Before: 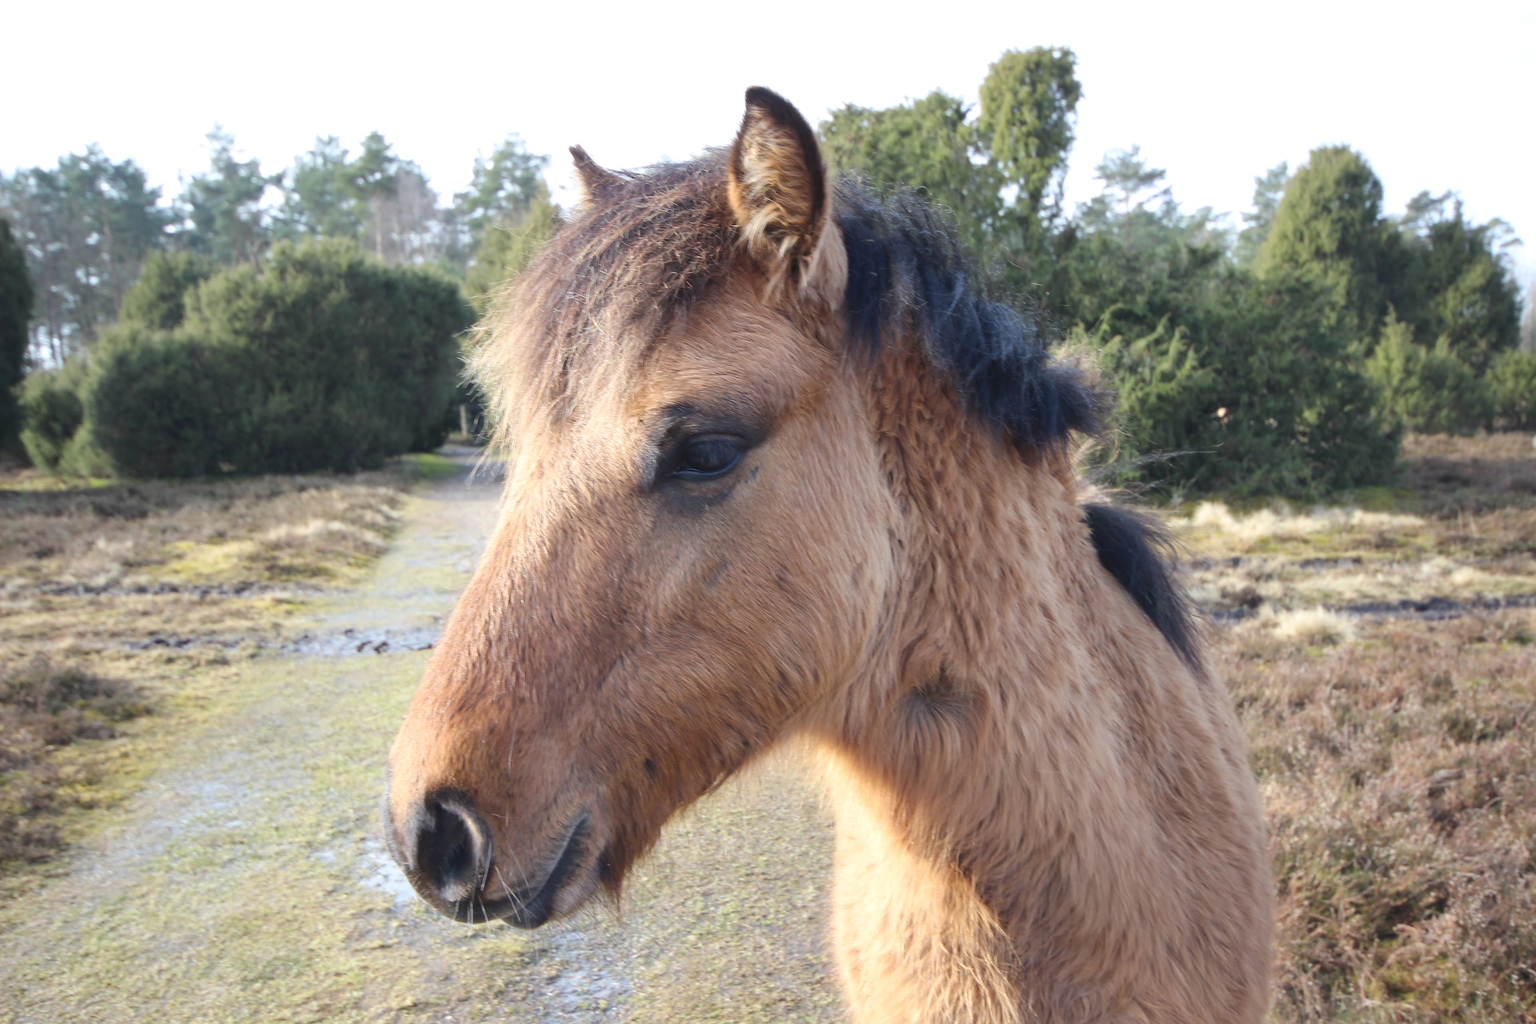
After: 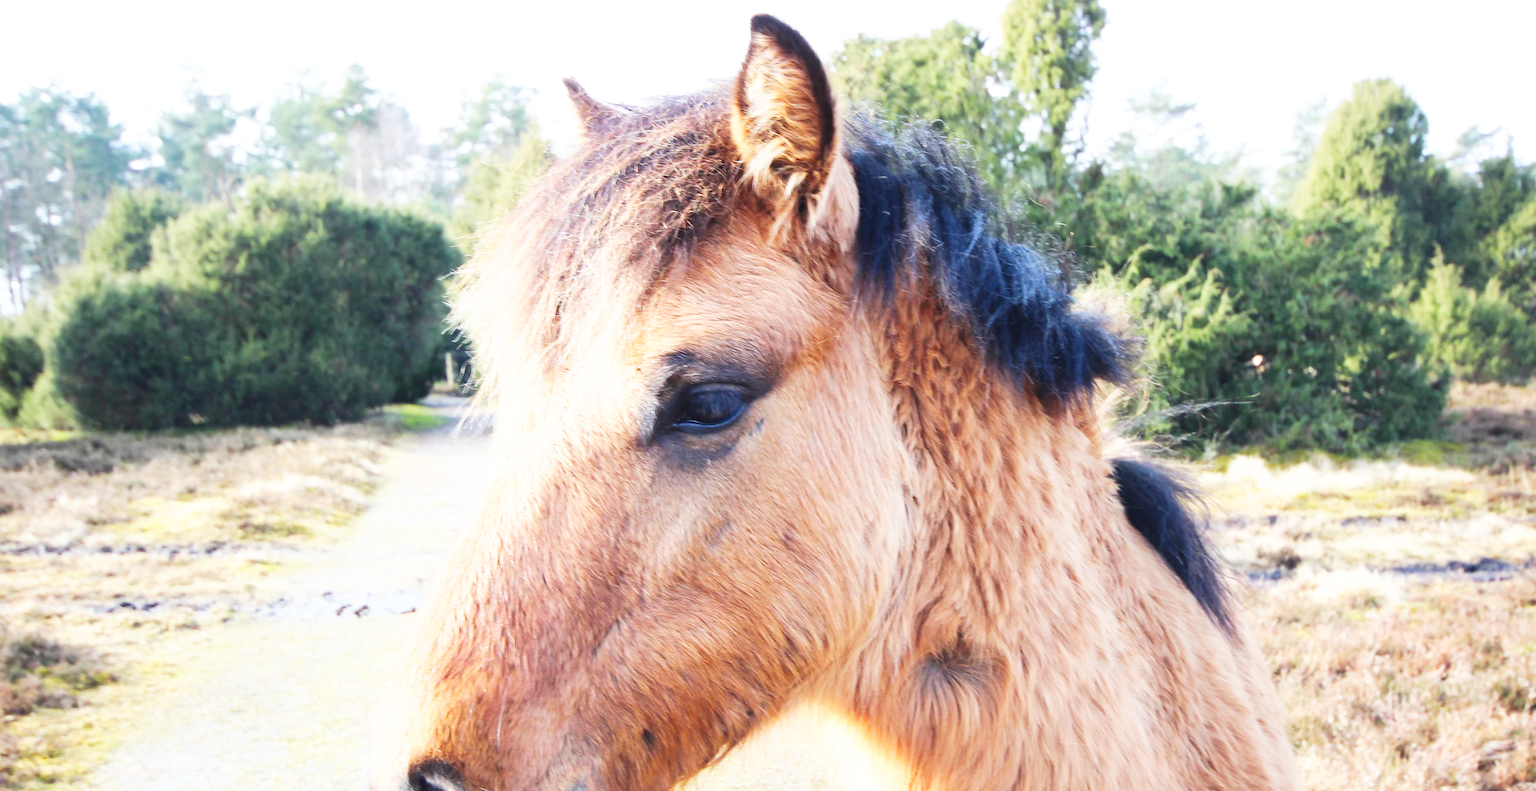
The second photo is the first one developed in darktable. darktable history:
base curve: curves: ch0 [(0, 0) (0.007, 0.004) (0.027, 0.03) (0.046, 0.07) (0.207, 0.54) (0.442, 0.872) (0.673, 0.972) (1, 1)], preserve colors none
contrast brightness saturation: contrast 0.03, brightness 0.06, saturation 0.13
crop: left 2.737%, top 7.287%, right 3.421%, bottom 20.179%
